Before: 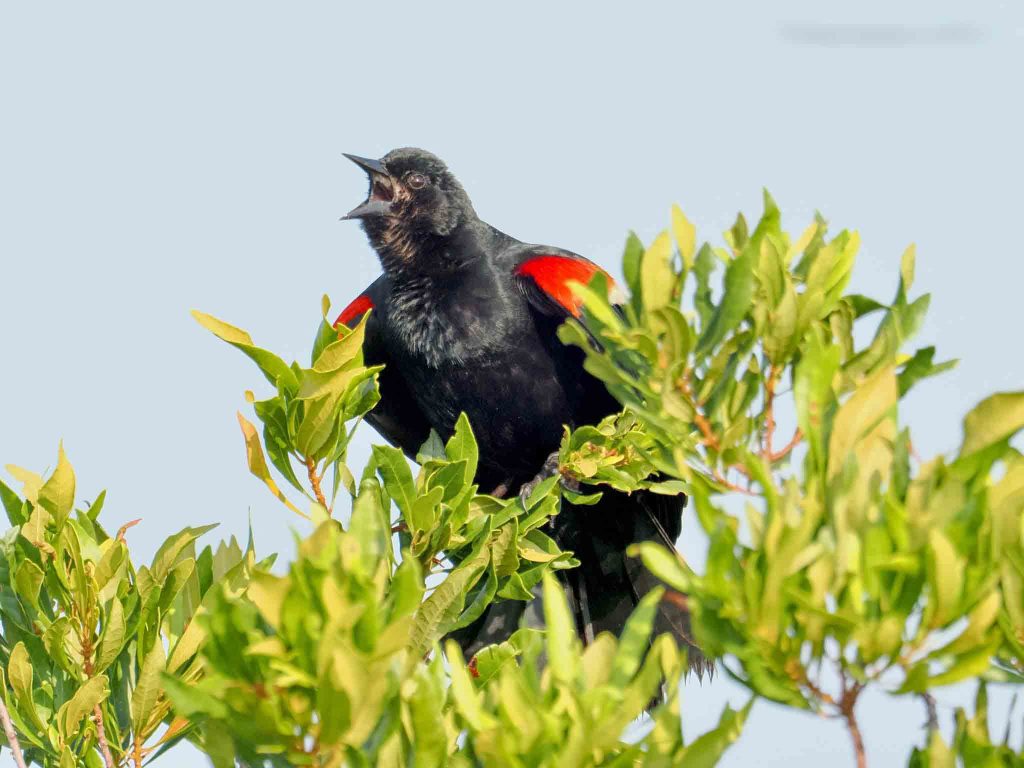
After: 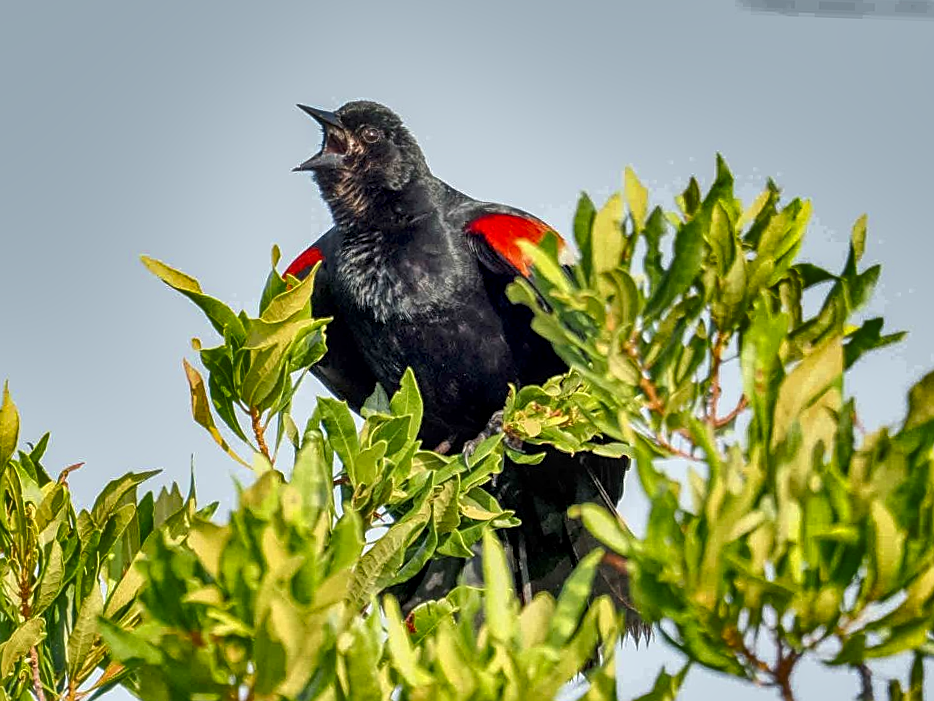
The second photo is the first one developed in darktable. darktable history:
crop and rotate: angle -2.01°, left 3.131%, top 3.645%, right 1.438%, bottom 0.766%
sharpen: on, module defaults
exposure: compensate highlight preservation false
shadows and highlights: radius 108.65, shadows 40.59, highlights -72.48, low approximation 0.01, soften with gaussian
local contrast: highlights 61%, detail 143%, midtone range 0.43
